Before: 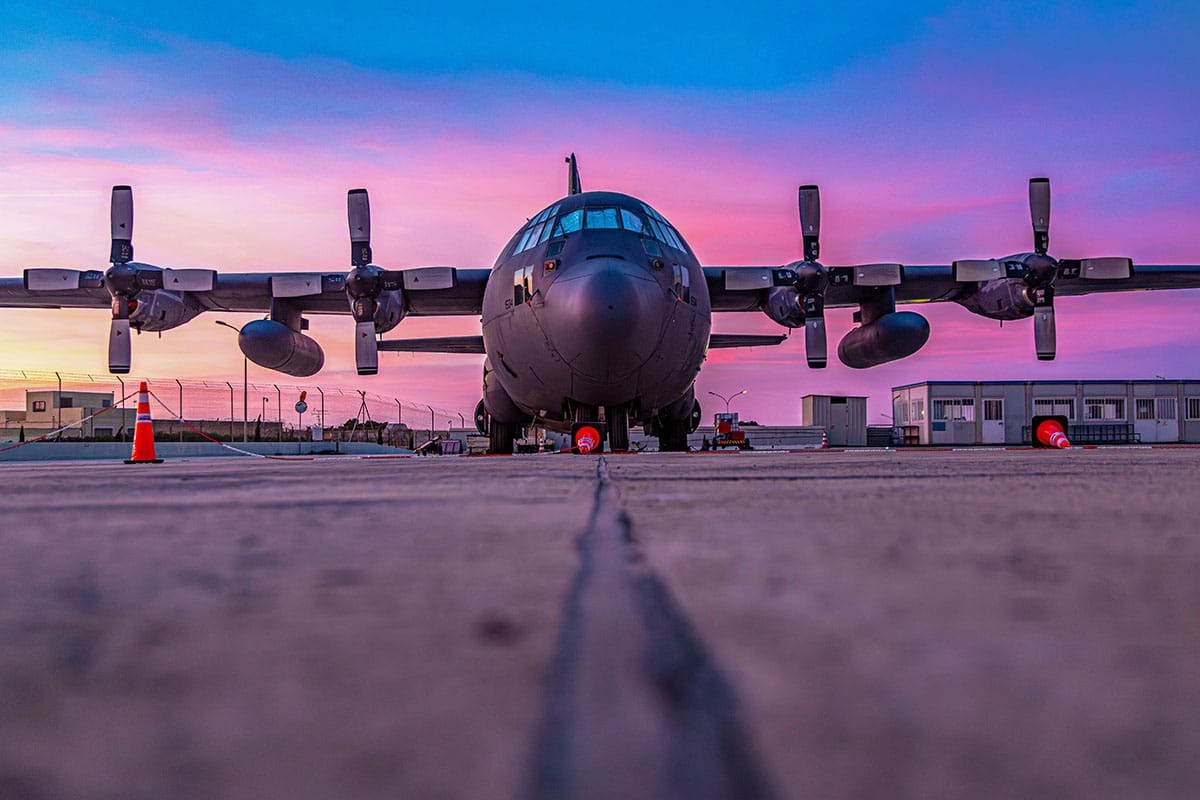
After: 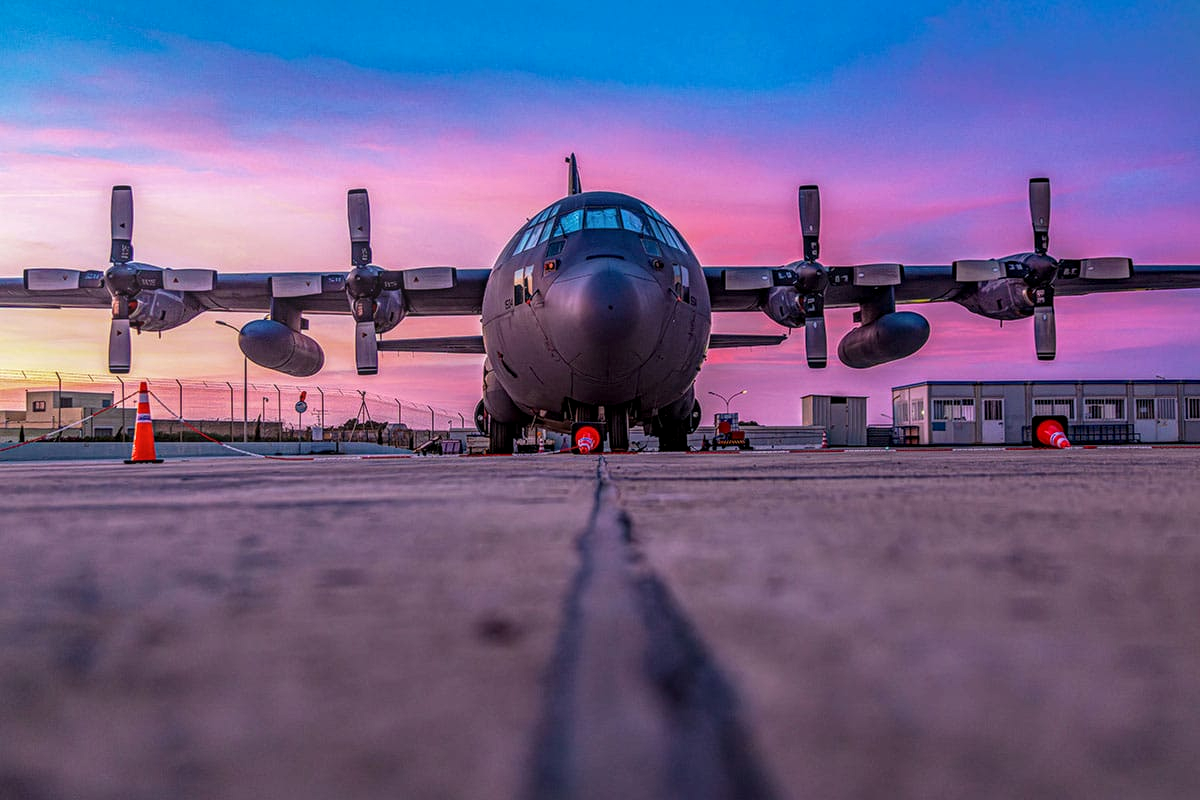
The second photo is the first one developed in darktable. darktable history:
local contrast: highlights 3%, shadows 6%, detail 133%
